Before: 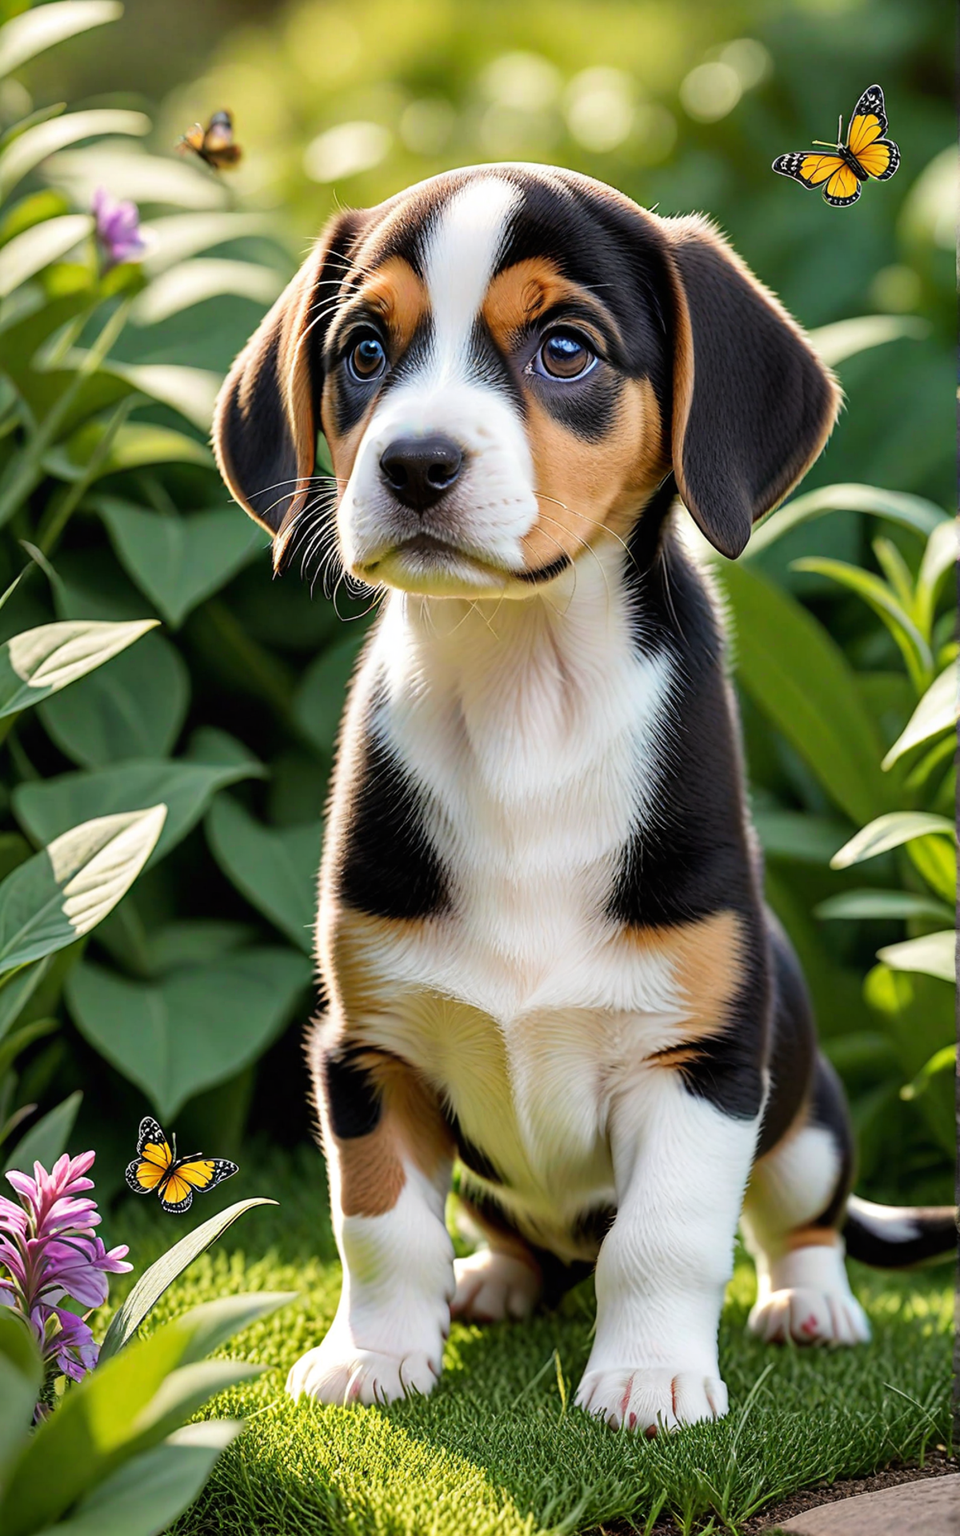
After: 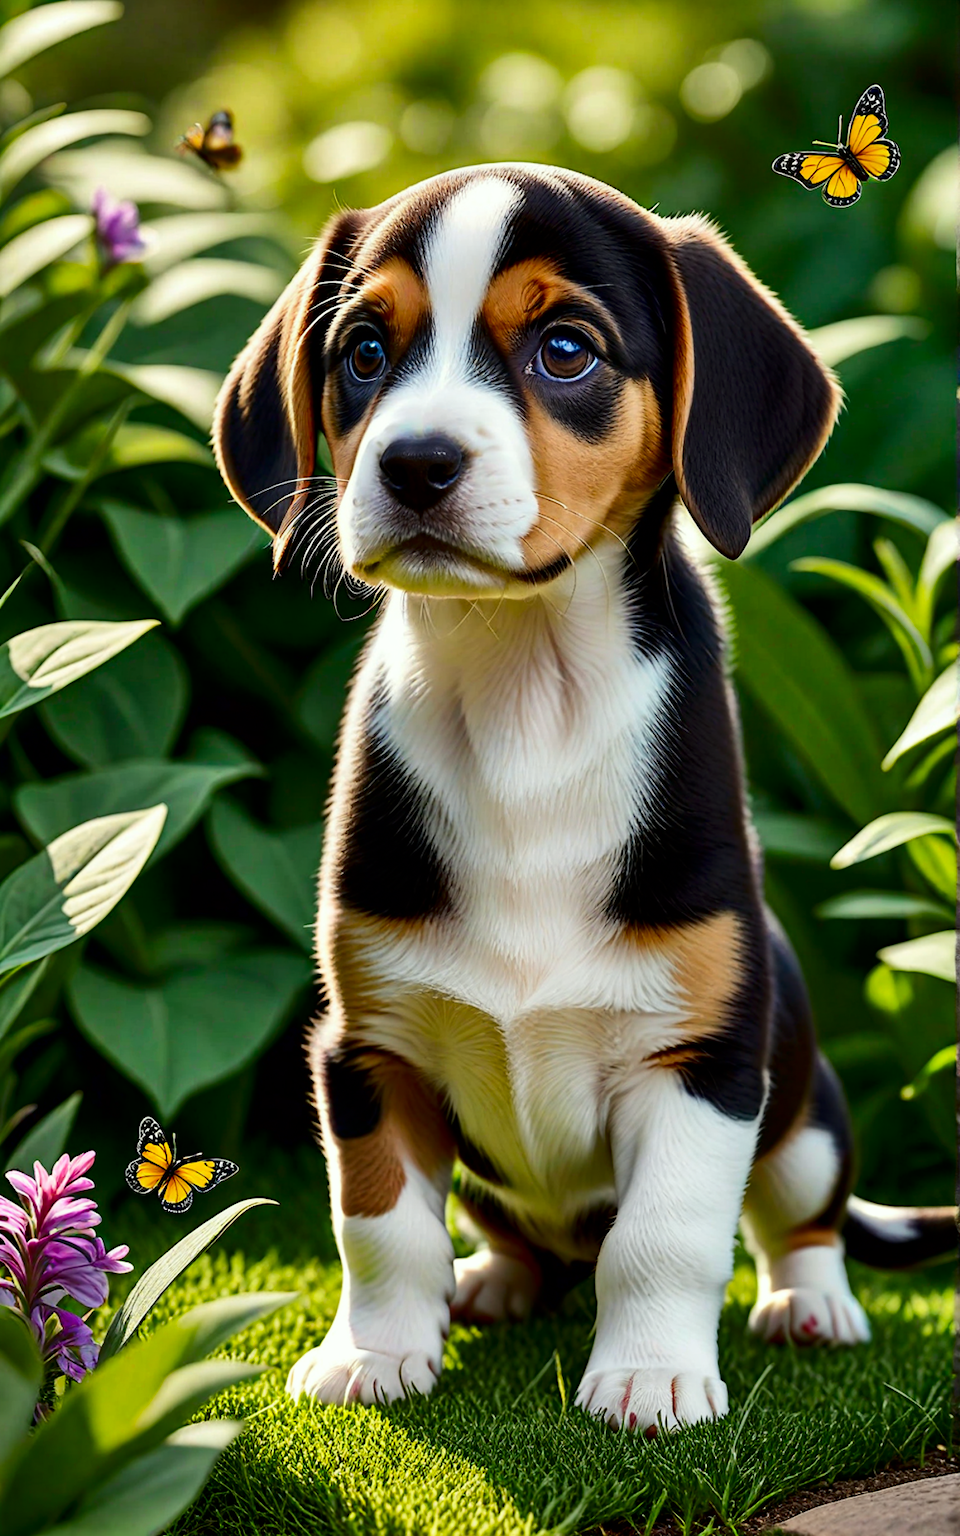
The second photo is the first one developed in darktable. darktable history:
contrast brightness saturation: contrast 0.13, brightness -0.24, saturation 0.14
shadows and highlights: soften with gaussian
color correction: highlights a* -2.68, highlights b* 2.57
